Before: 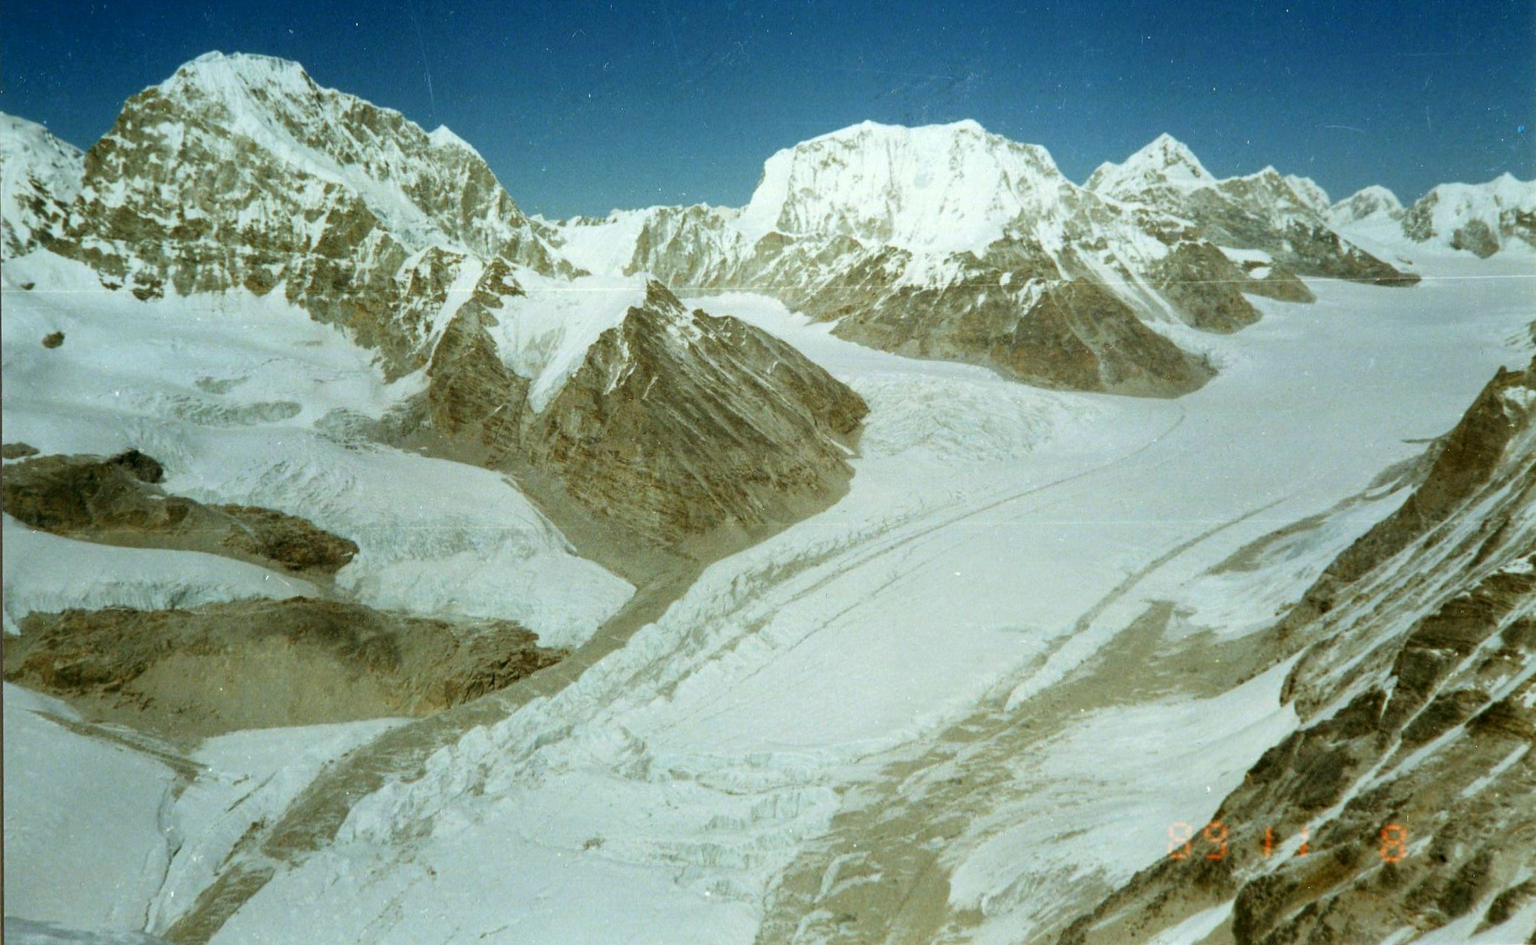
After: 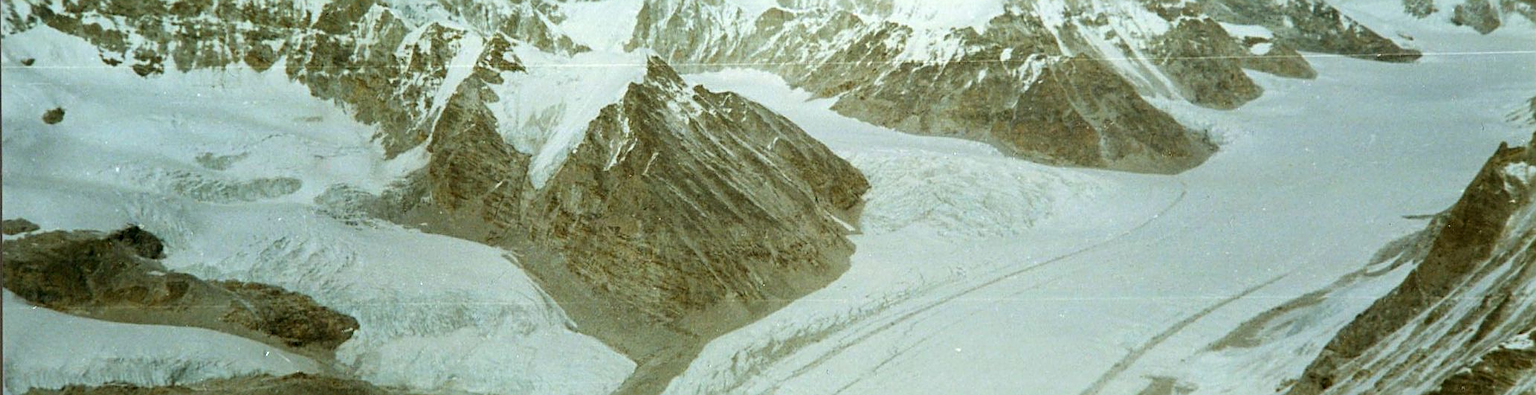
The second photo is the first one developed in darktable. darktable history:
sharpen: on, module defaults
crop and rotate: top 23.84%, bottom 34.294%
tone equalizer: on, module defaults
